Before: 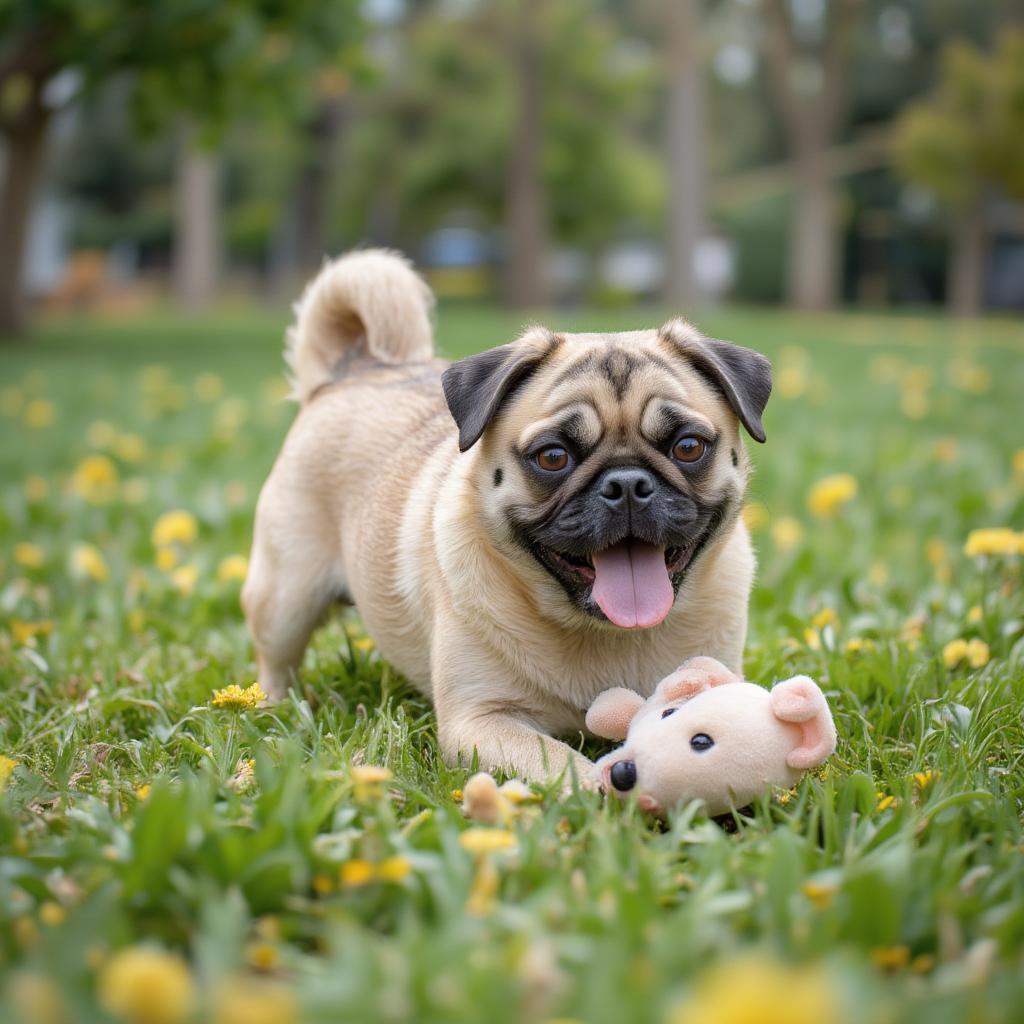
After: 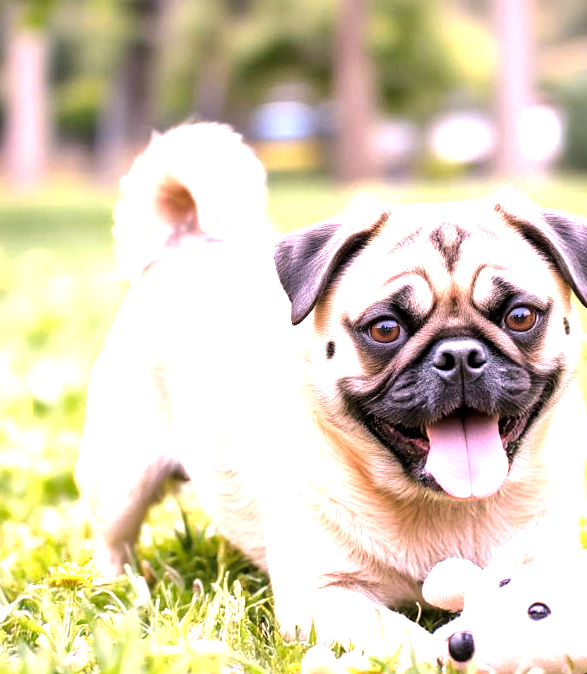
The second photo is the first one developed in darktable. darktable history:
tone equalizer: -8 EV -0.75 EV, -7 EV -0.7 EV, -6 EV -0.6 EV, -5 EV -0.4 EV, -3 EV 0.4 EV, -2 EV 0.6 EV, -1 EV 0.7 EV, +0 EV 0.75 EV, edges refinement/feathering 500, mask exposure compensation -1.57 EV, preserve details no
white balance: red 1.188, blue 1.11
levels: levels [0.018, 0.493, 1]
crop: left 16.202%, top 11.208%, right 26.045%, bottom 20.557%
exposure: black level correction 0, exposure 1 EV, compensate highlight preservation false
local contrast: mode bilateral grid, contrast 20, coarseness 50, detail 159%, midtone range 0.2
rotate and perspective: rotation -1°, crop left 0.011, crop right 0.989, crop top 0.025, crop bottom 0.975
